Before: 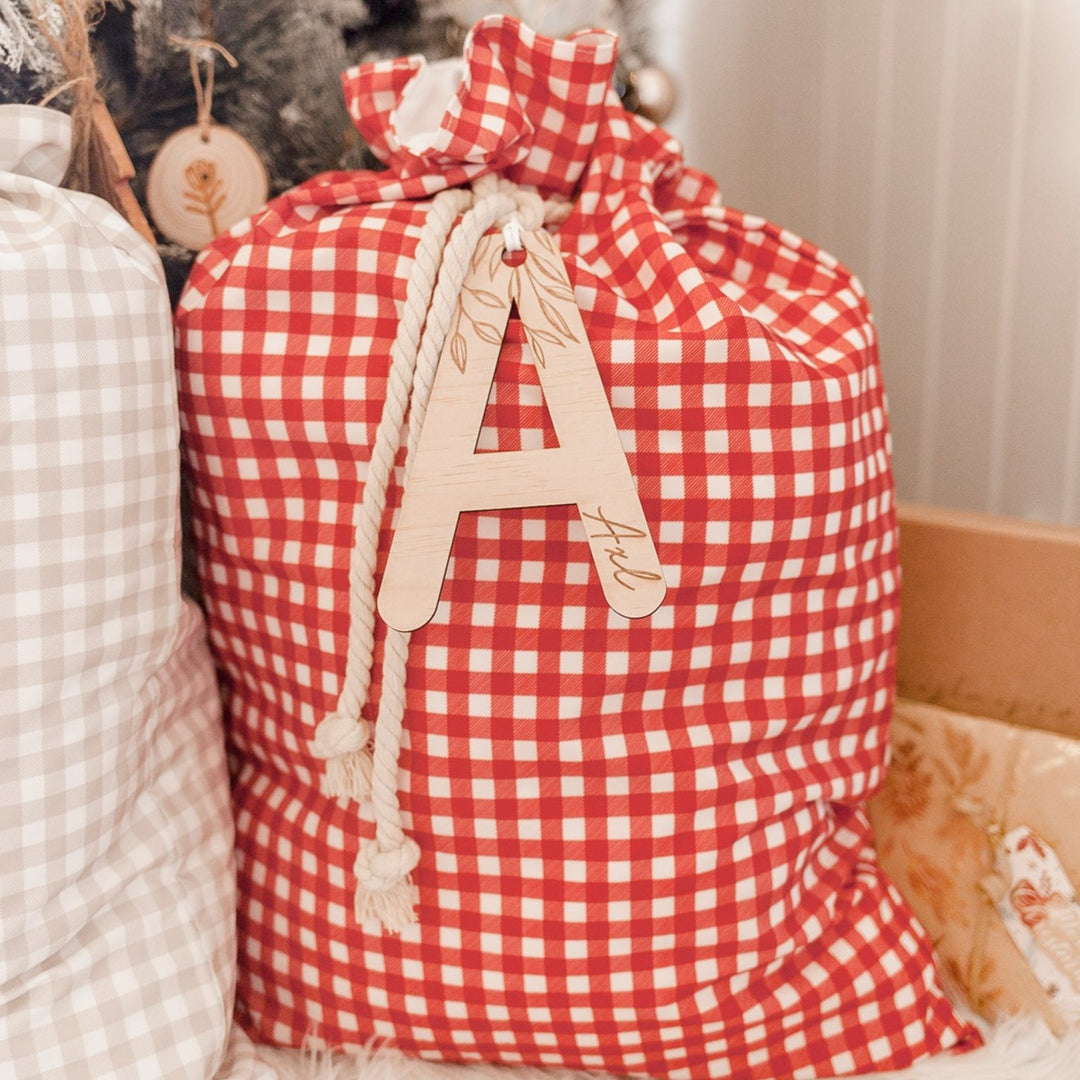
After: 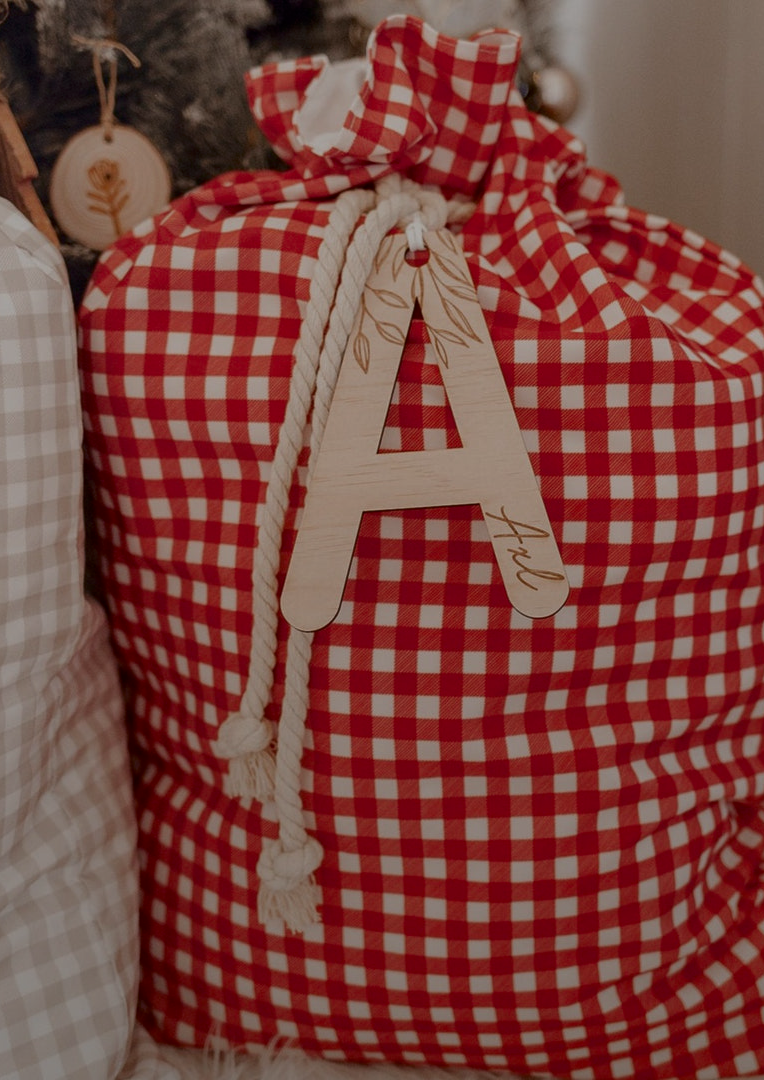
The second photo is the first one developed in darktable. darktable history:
graduated density: rotation -180°, offset 24.95
contrast brightness saturation: contrast 0.07, brightness -0.13, saturation 0.06
crop and rotate: left 9.061%, right 20.142%
exposure: exposure -1 EV, compensate highlight preservation false
tone equalizer: on, module defaults
